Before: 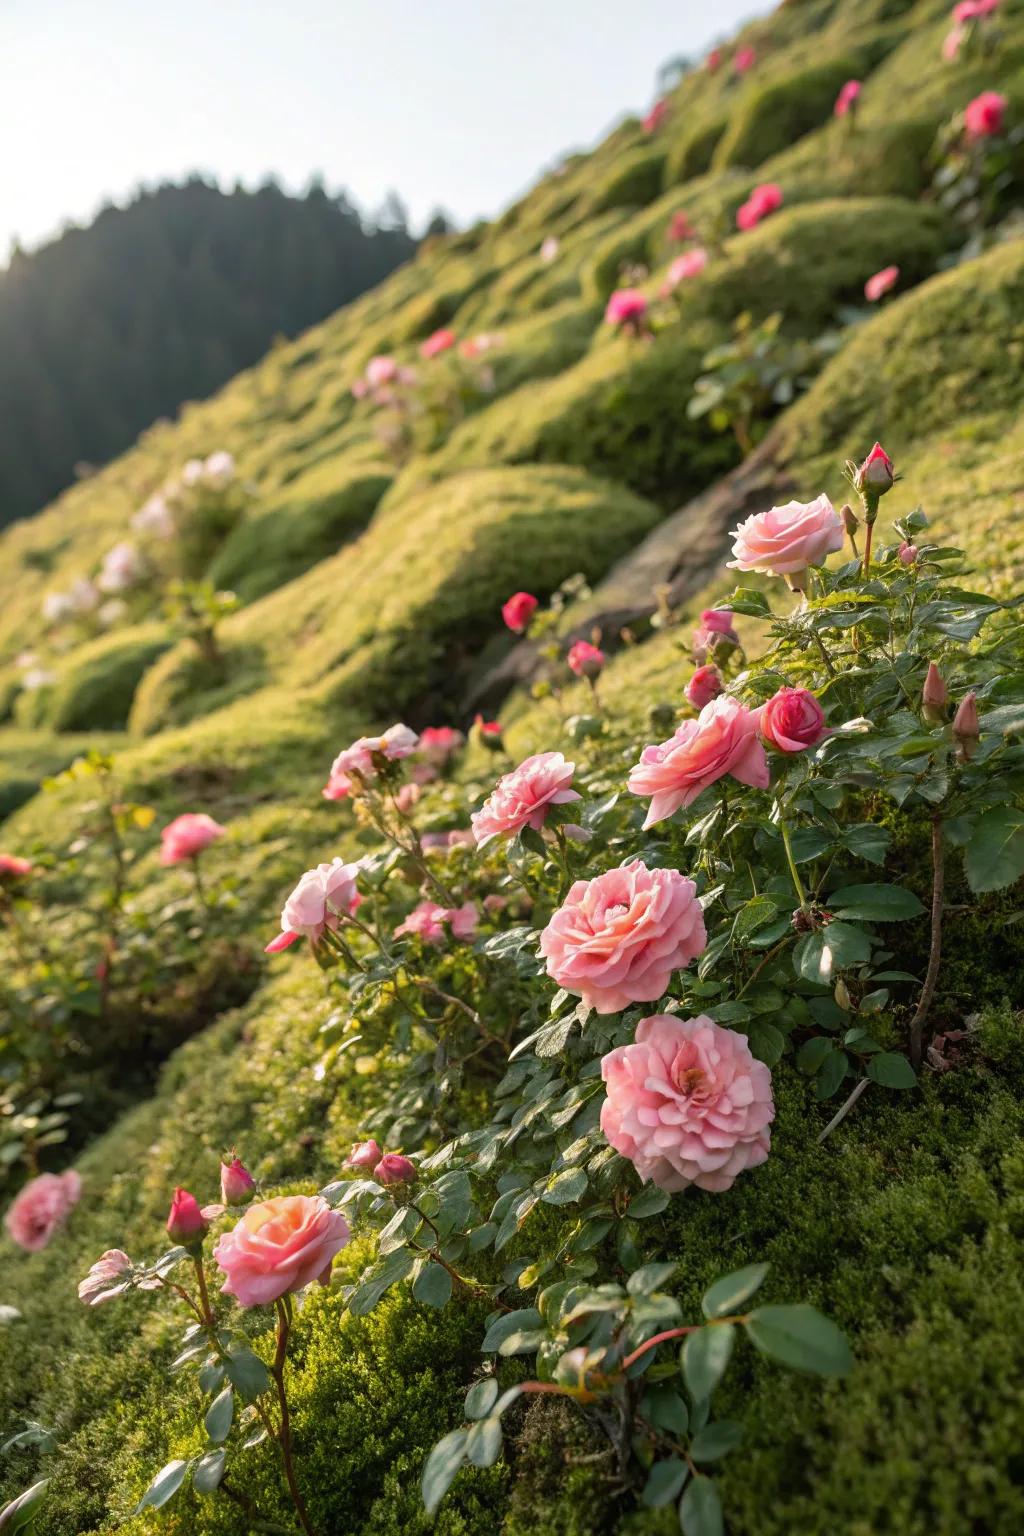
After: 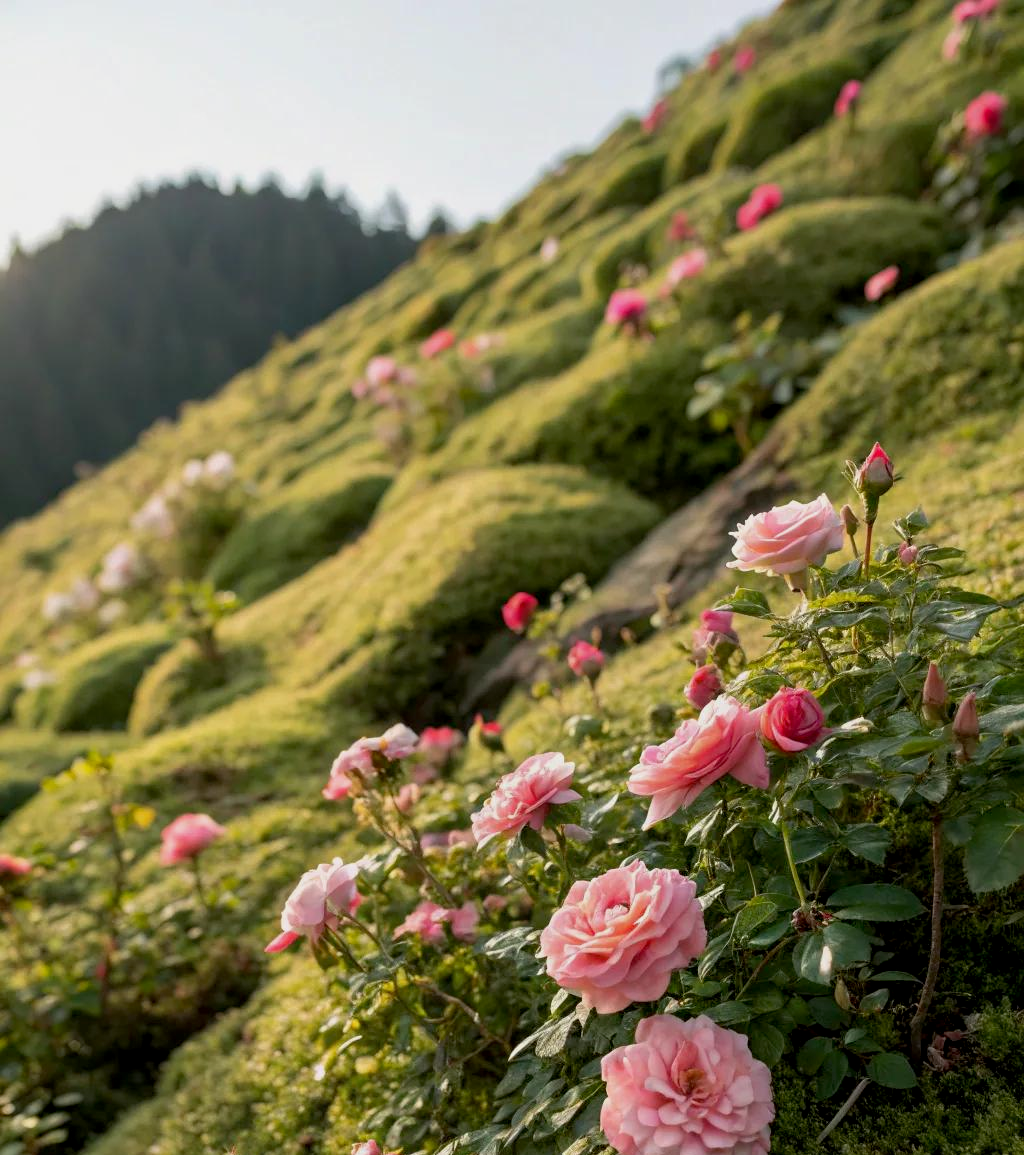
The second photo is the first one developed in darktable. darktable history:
crop: bottom 24.793%
exposure: black level correction 0.006, exposure -0.22 EV, compensate highlight preservation false
